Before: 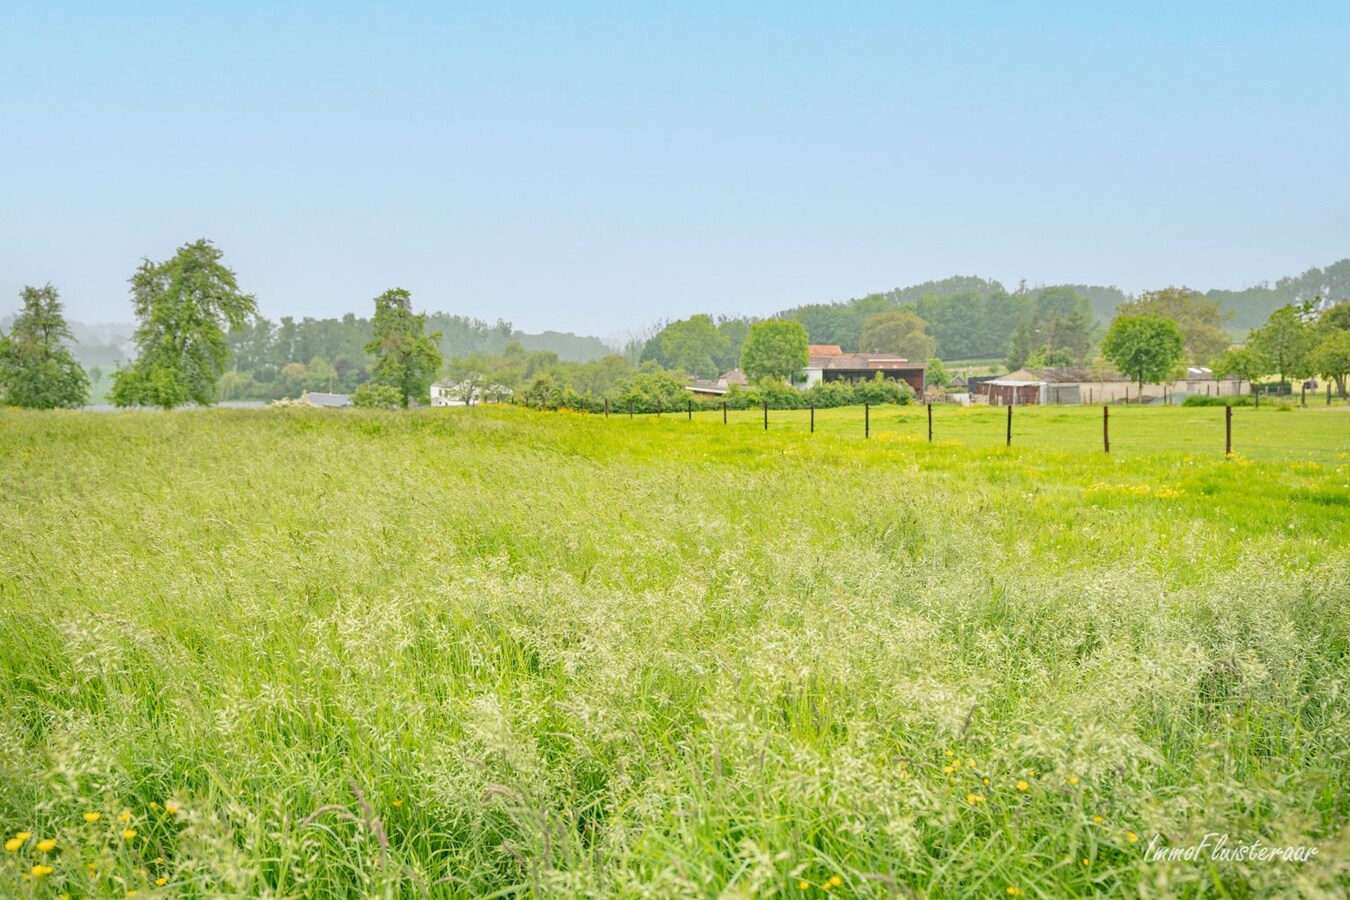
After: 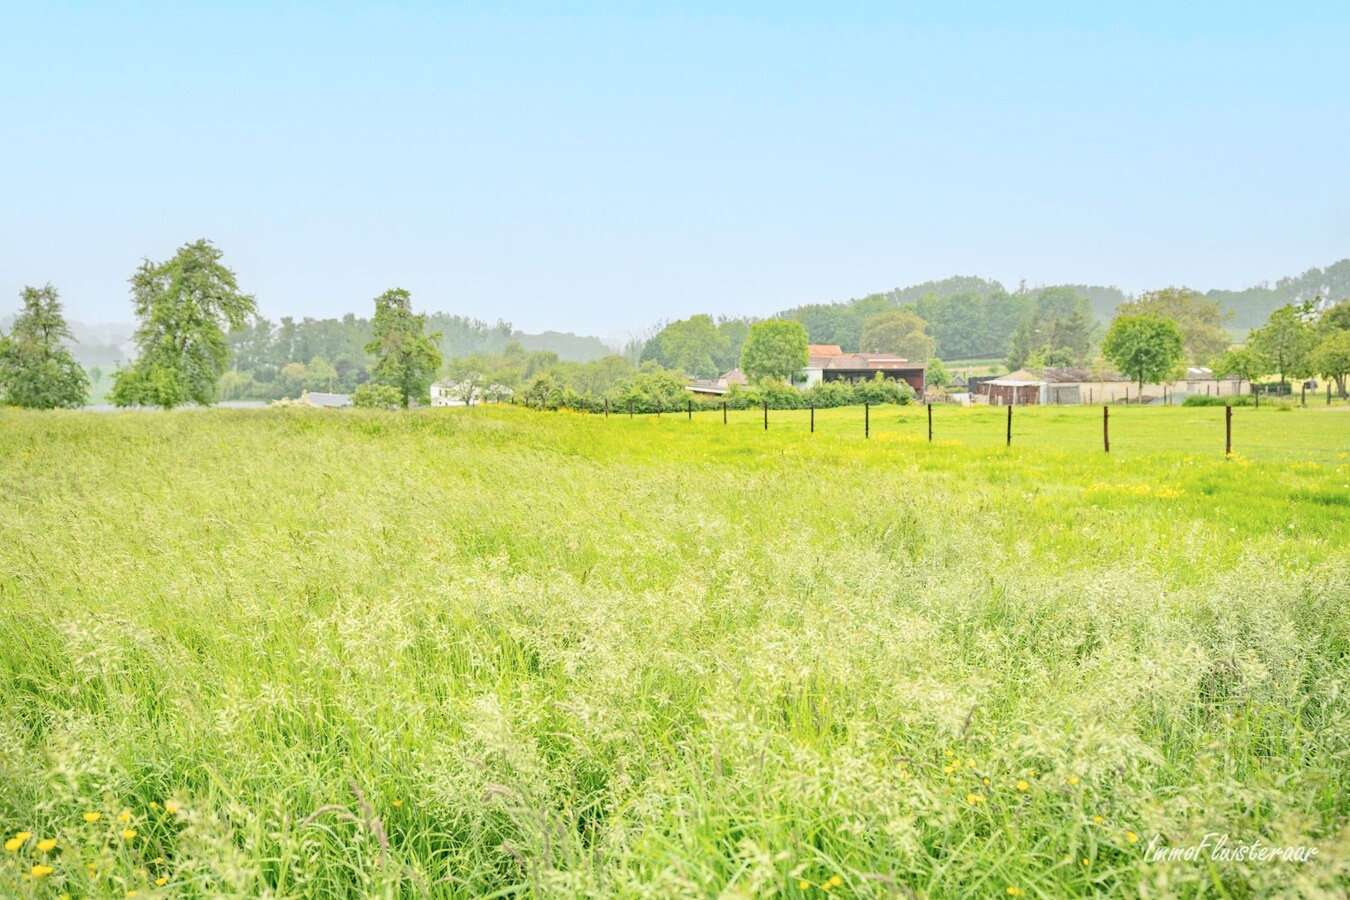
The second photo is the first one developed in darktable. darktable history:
tone curve: curves: ch0 [(0, 0) (0.004, 0.001) (0.133, 0.112) (0.325, 0.362) (0.832, 0.893) (1, 1)], color space Lab, independent channels, preserve colors none
local contrast: mode bilateral grid, contrast 10, coarseness 26, detail 115%, midtone range 0.2
